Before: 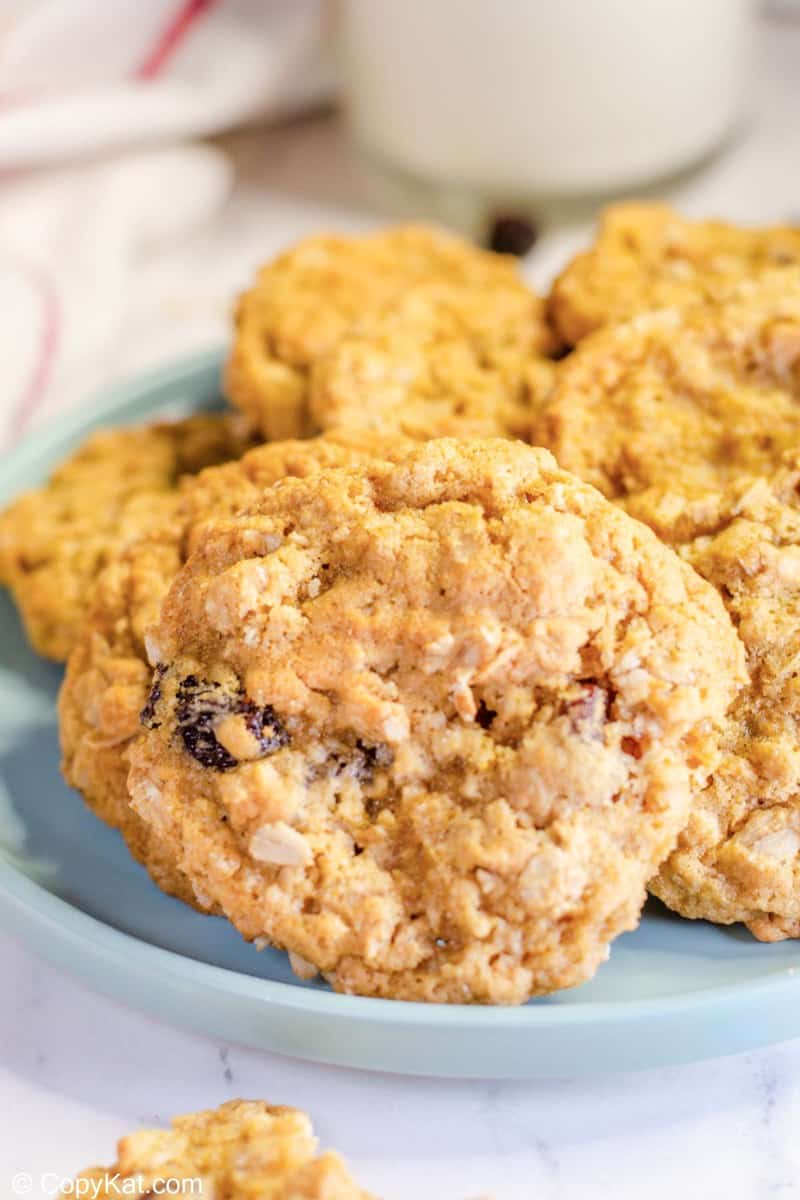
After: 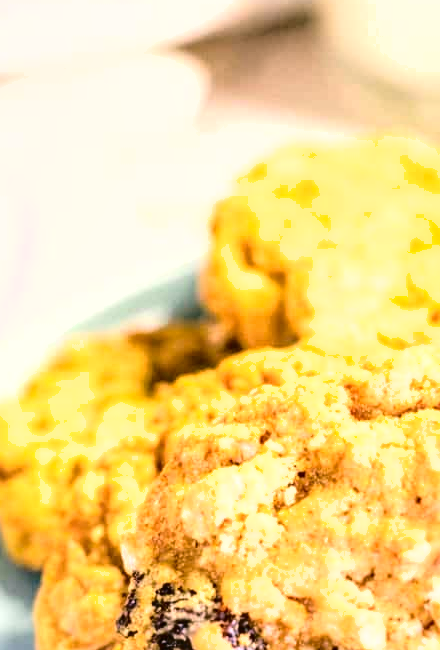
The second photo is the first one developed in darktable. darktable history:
crop and rotate: left 3.041%, top 7.689%, right 41.884%, bottom 38.093%
contrast brightness saturation: contrast 0.281
shadows and highlights: shadows -20.36, white point adjustment -1.98, highlights -34.96
exposure: black level correction 0, exposure 1.001 EV, compensate exposure bias true, compensate highlight preservation false
color balance rgb: shadows lift › luminance -20.367%, perceptual saturation grading › global saturation 0.155%
color correction: highlights a* 4.28, highlights b* 4.95, shadows a* -7.07, shadows b* 4.9
local contrast: on, module defaults
